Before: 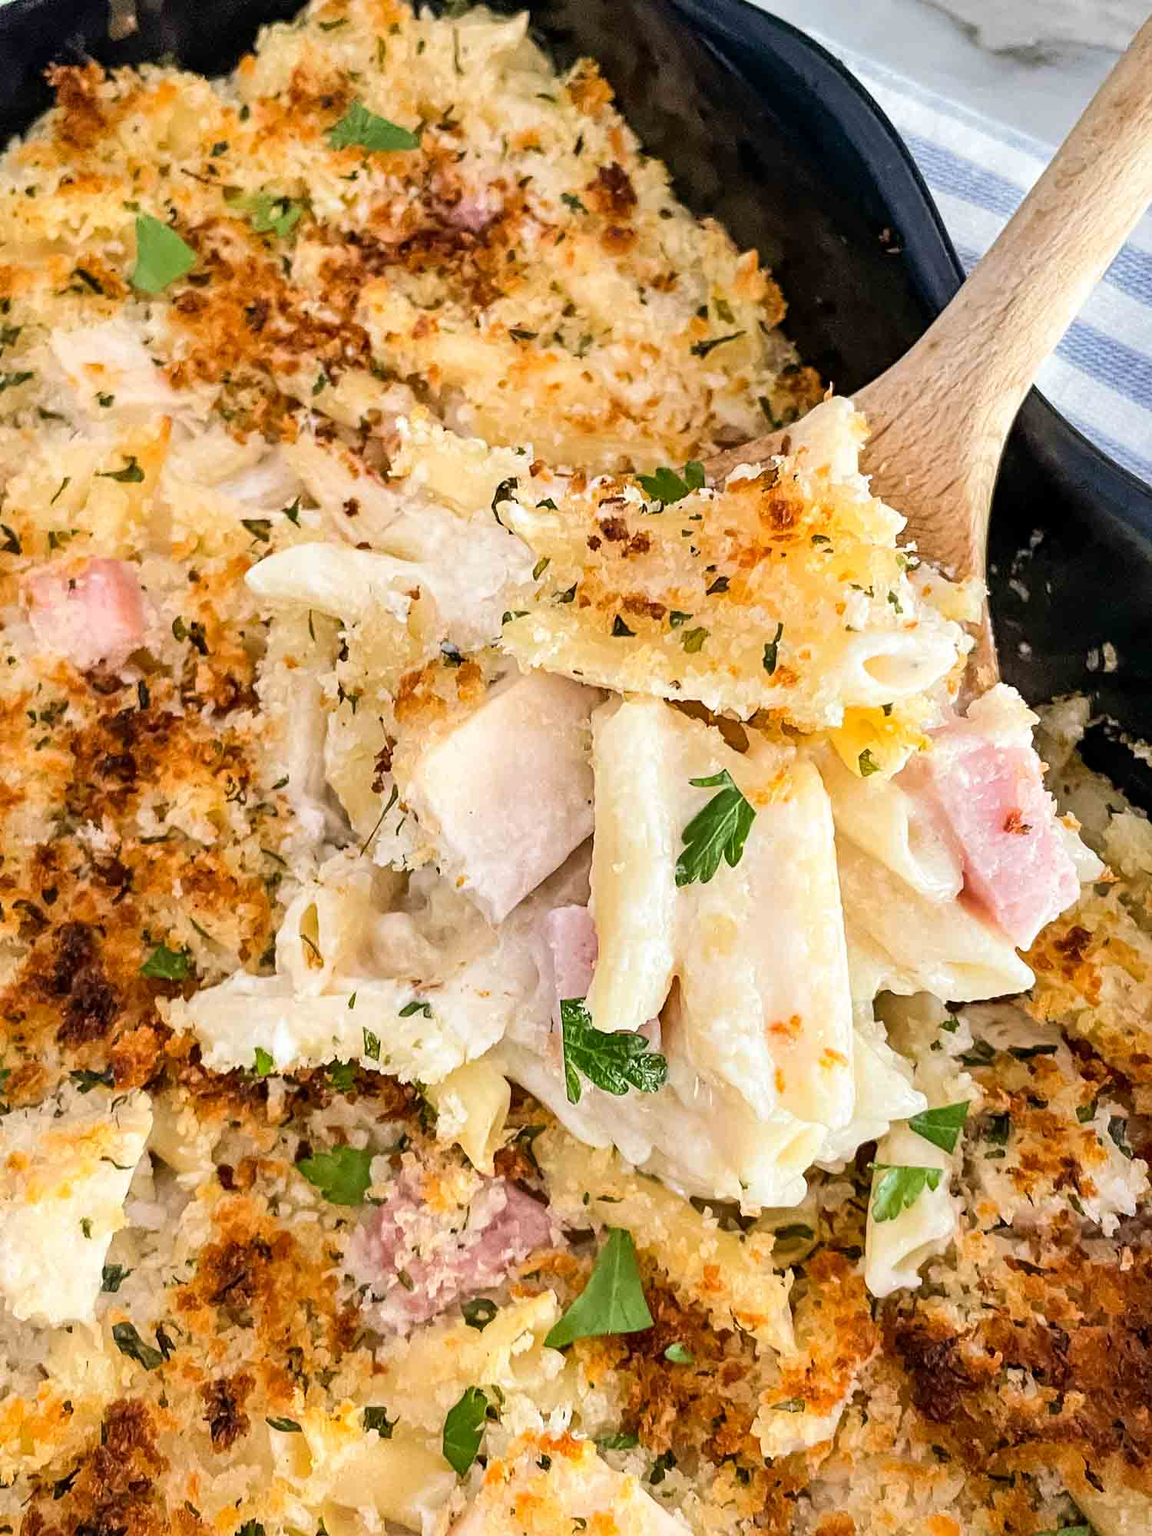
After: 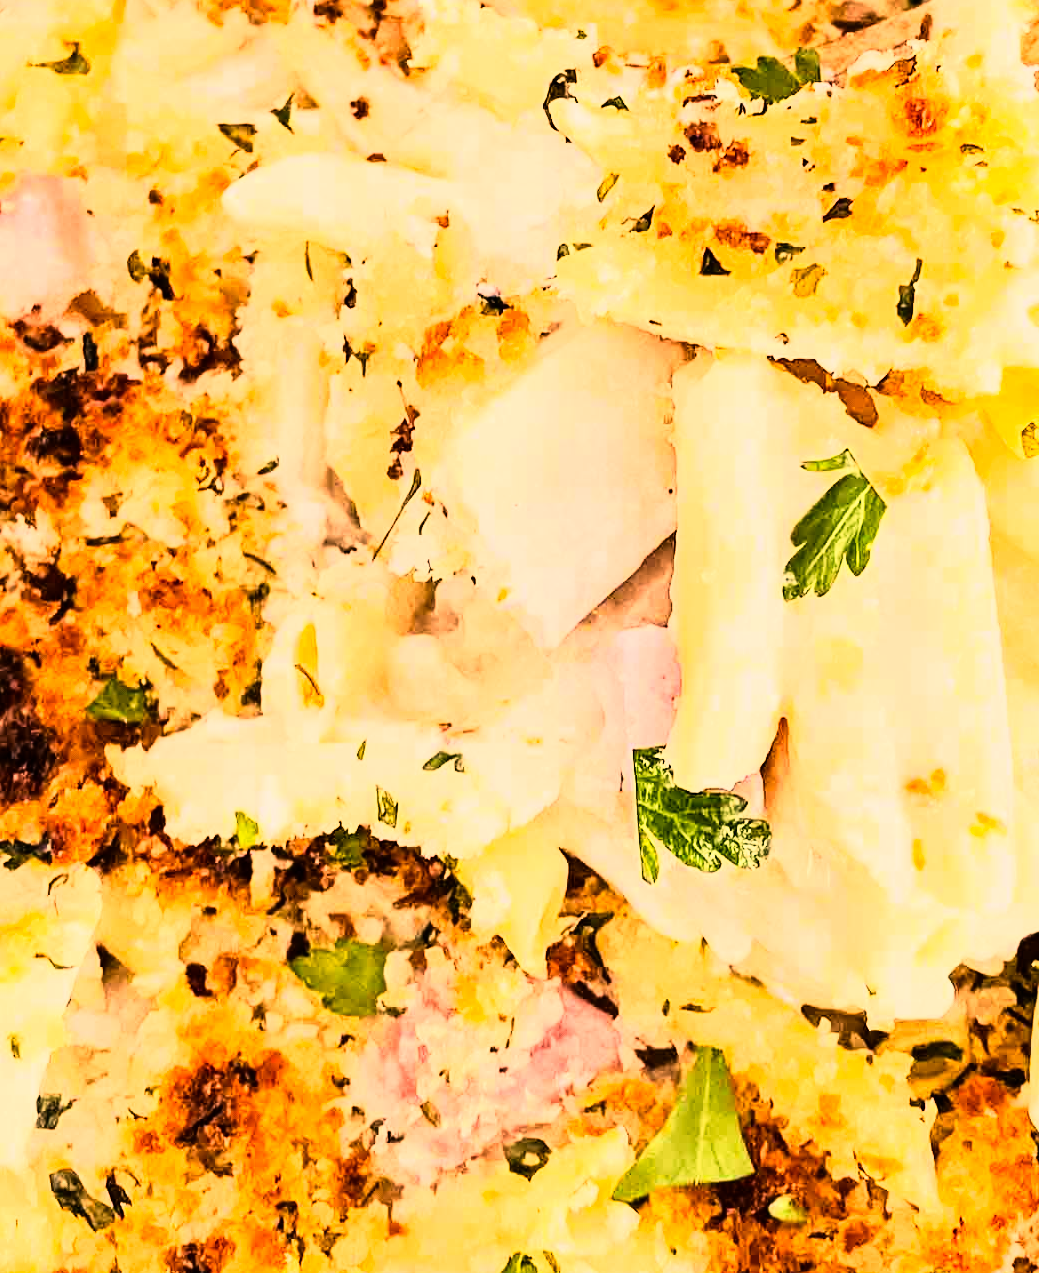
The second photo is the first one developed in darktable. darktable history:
rgb curve: curves: ch0 [(0, 0) (0.21, 0.15) (0.24, 0.21) (0.5, 0.75) (0.75, 0.96) (0.89, 0.99) (1, 1)]; ch1 [(0, 0.02) (0.21, 0.13) (0.25, 0.2) (0.5, 0.67) (0.75, 0.9) (0.89, 0.97) (1, 1)]; ch2 [(0, 0.02) (0.21, 0.13) (0.25, 0.2) (0.5, 0.67) (0.75, 0.9) (0.89, 0.97) (1, 1)], compensate middle gray true
color correction: highlights a* 21.88, highlights b* 22.25
crop: left 6.488%, top 27.668%, right 24.183%, bottom 8.656%
